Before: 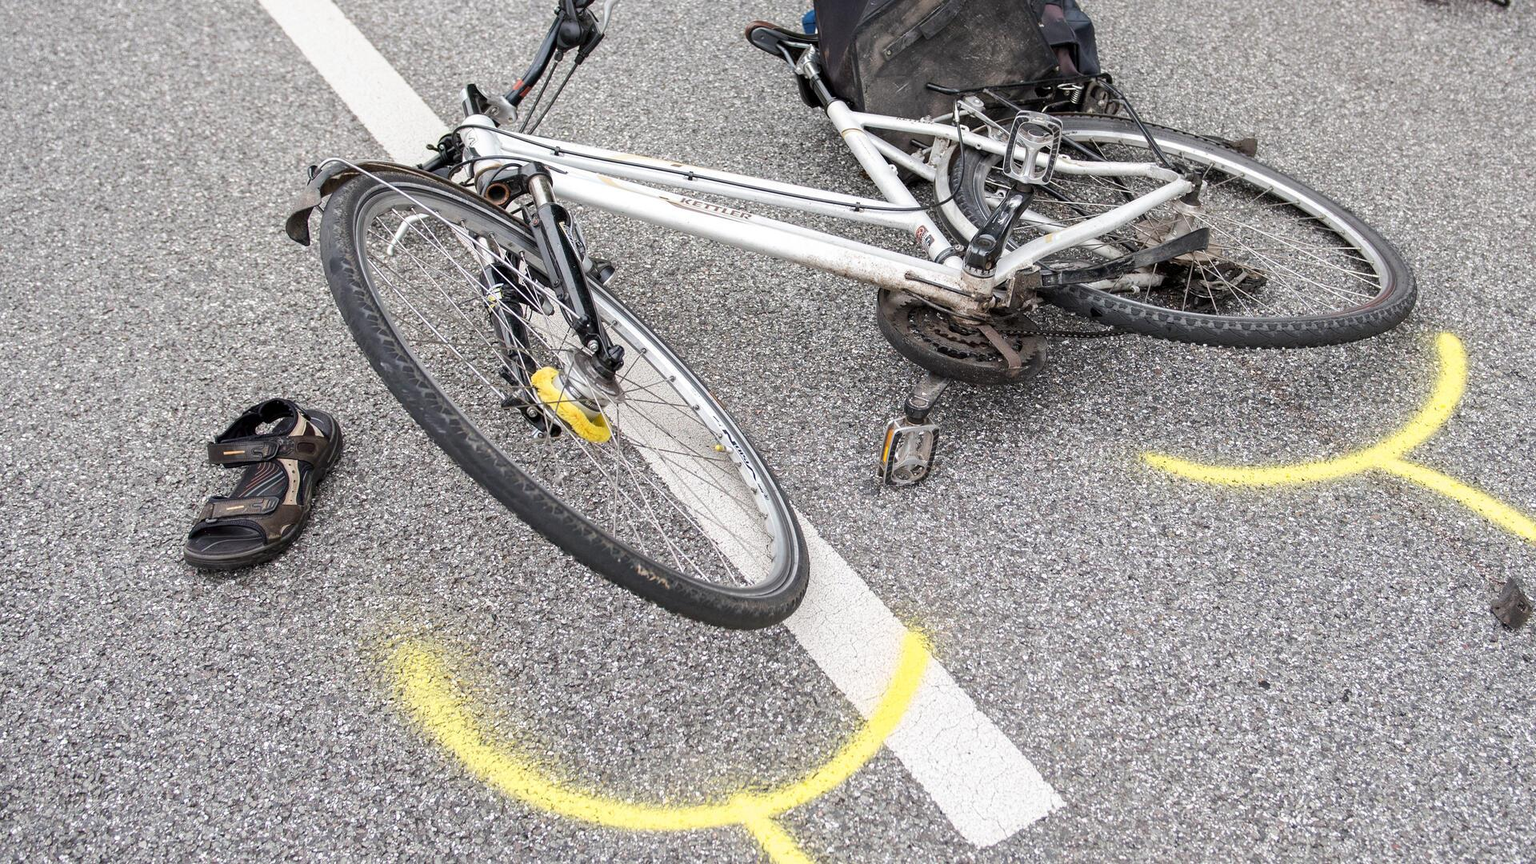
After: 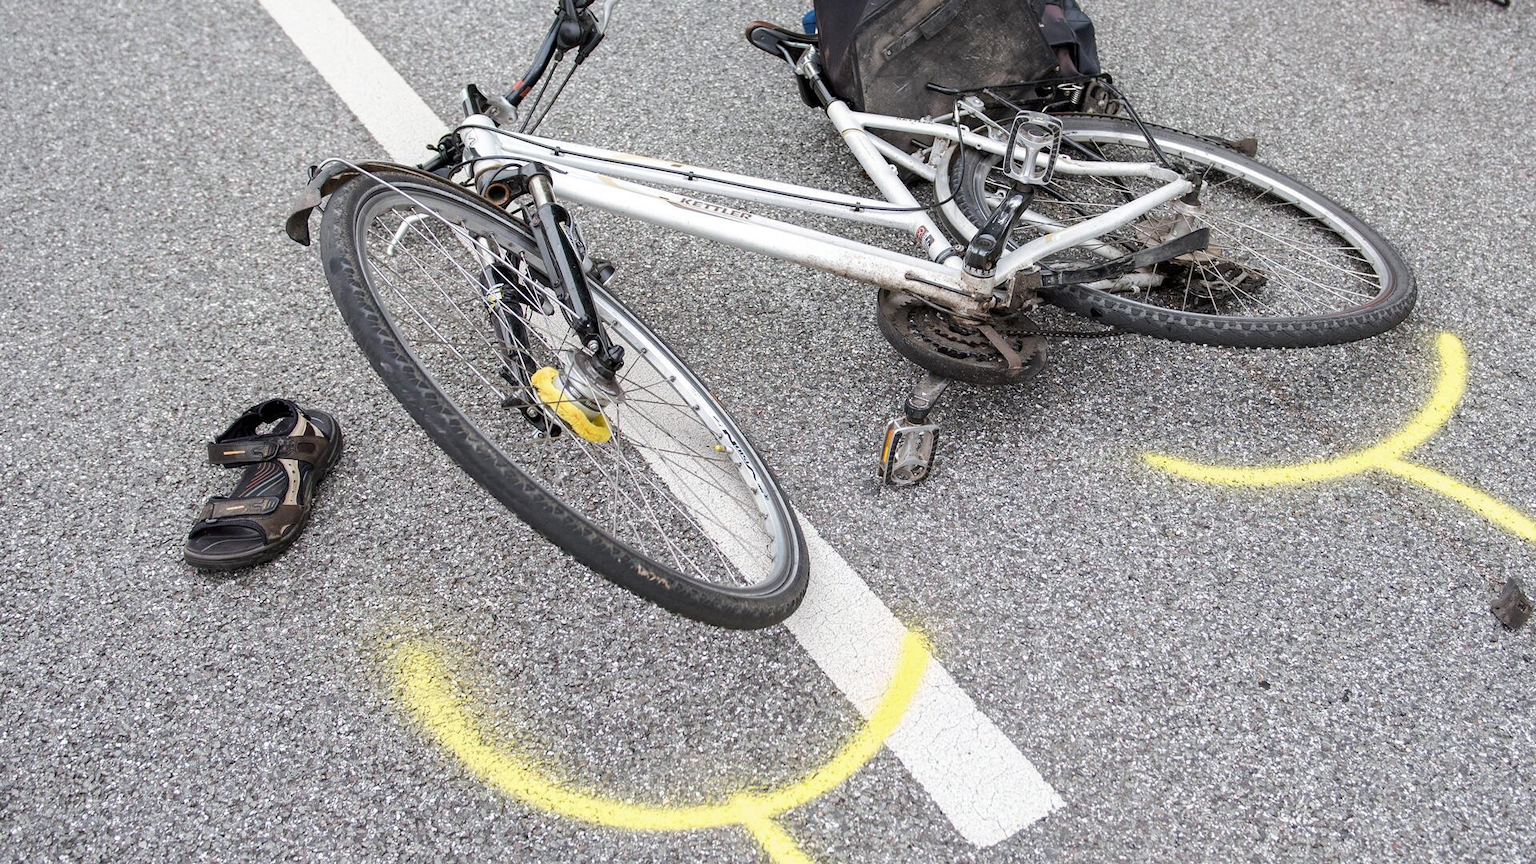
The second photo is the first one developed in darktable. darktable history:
split-toning: shadows › hue 220°, shadows › saturation 0.64, highlights › hue 220°, highlights › saturation 0.64, balance 0, compress 5.22% | blend: blend mode normal, opacity 5%; mask: uniform (no mask)
